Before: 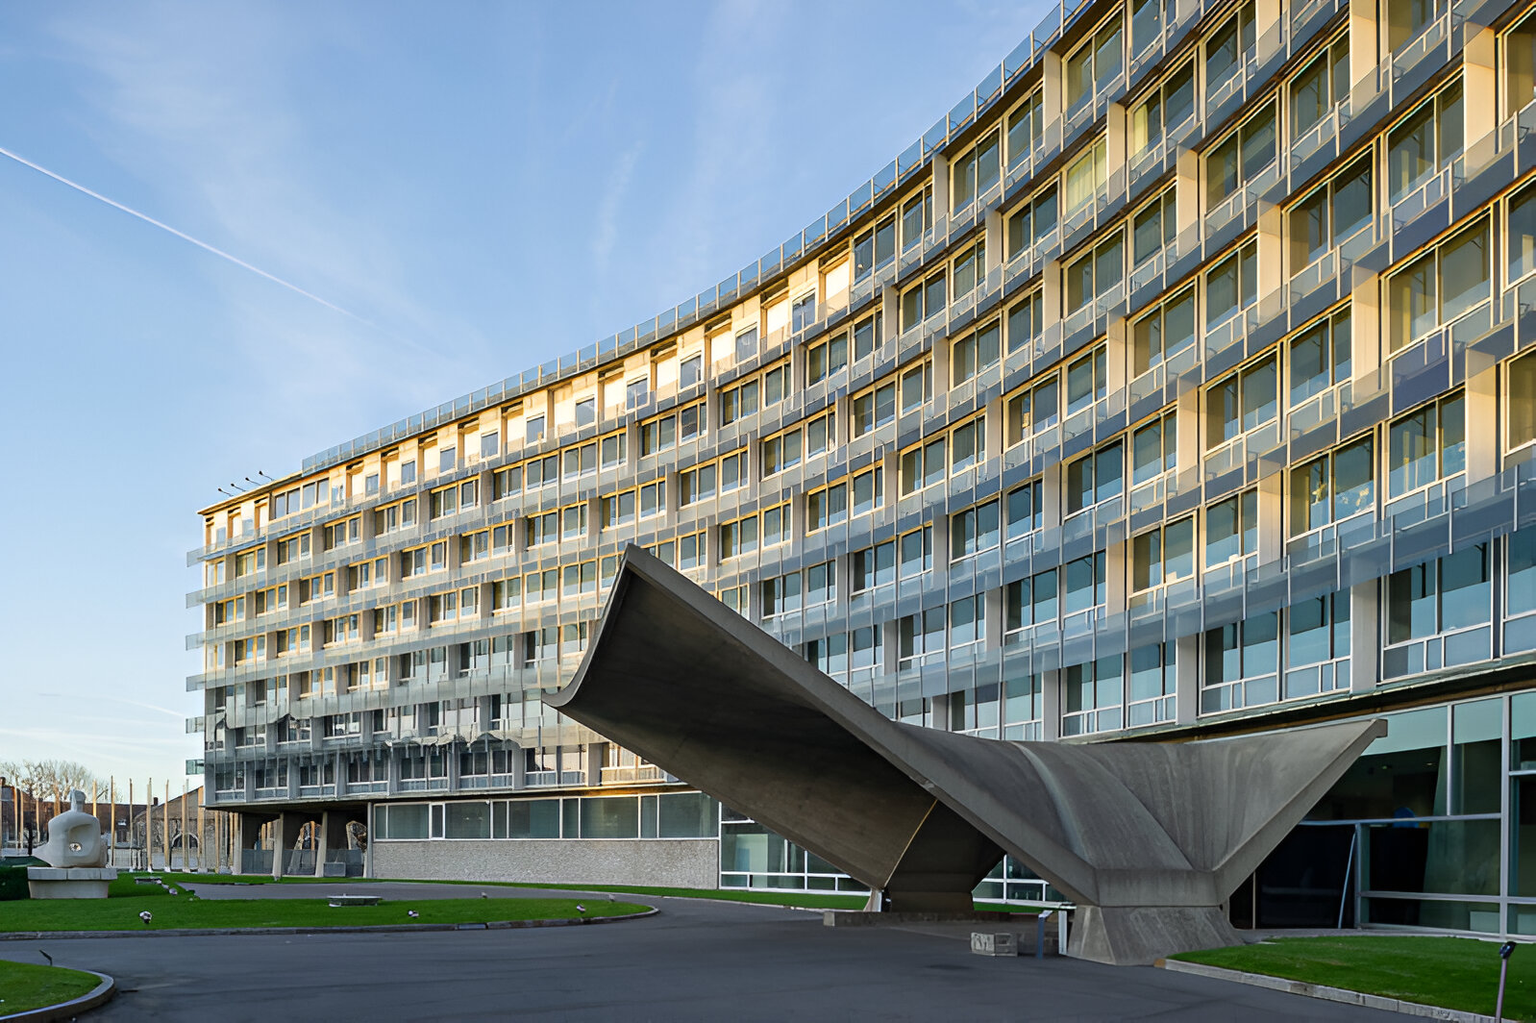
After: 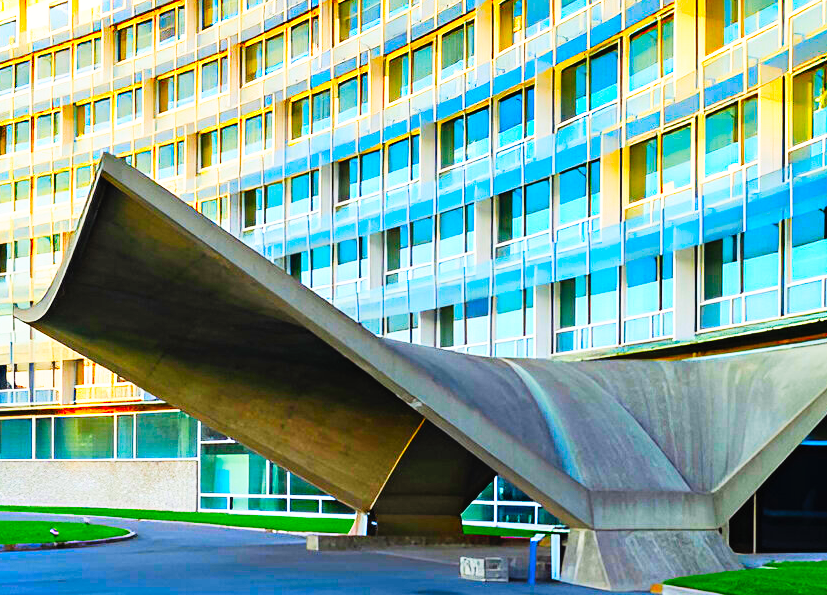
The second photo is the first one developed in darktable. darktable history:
color correction: saturation 3
crop: left 34.479%, top 38.822%, right 13.718%, bottom 5.172%
base curve: curves: ch0 [(0, 0) (0.007, 0.004) (0.027, 0.03) (0.046, 0.07) (0.207, 0.54) (0.442, 0.872) (0.673, 0.972) (1, 1)], preserve colors none
contrast brightness saturation: brightness 0.15
